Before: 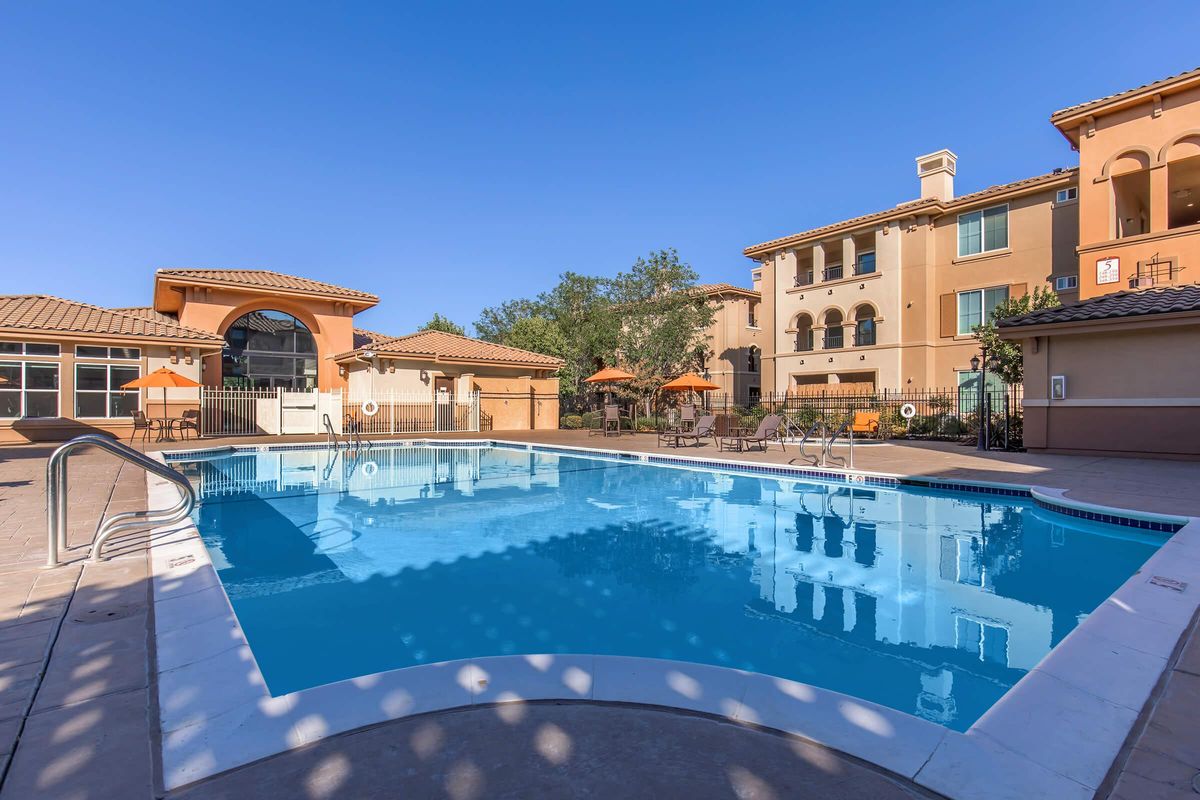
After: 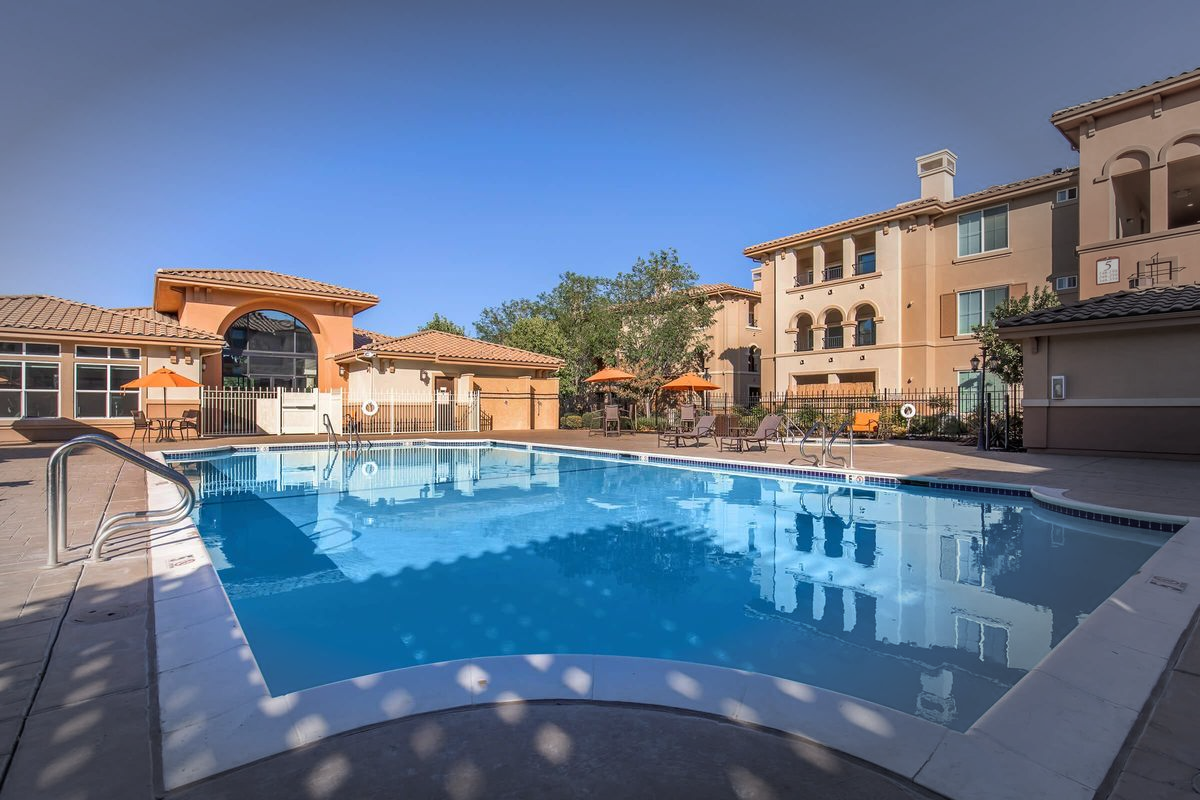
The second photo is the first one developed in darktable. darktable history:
vignetting: fall-off start 66.35%, fall-off radius 39.61%, center (-0.15, 0.015), automatic ratio true, width/height ratio 0.668, unbound false
